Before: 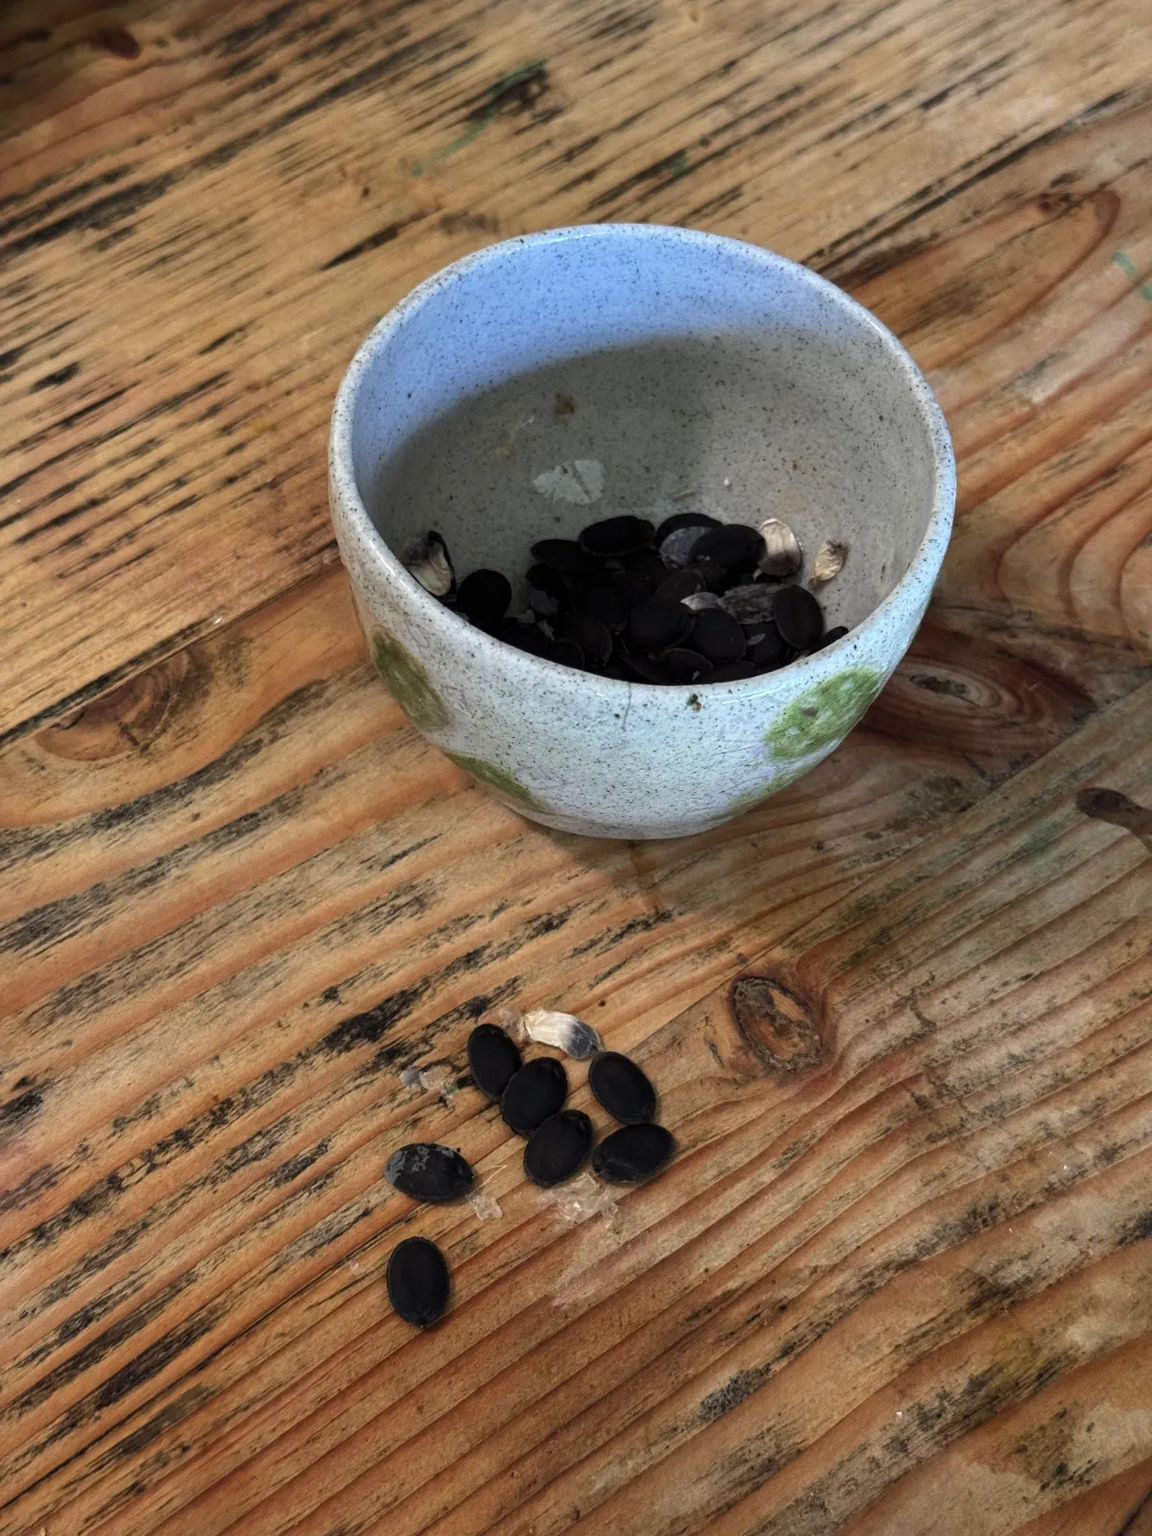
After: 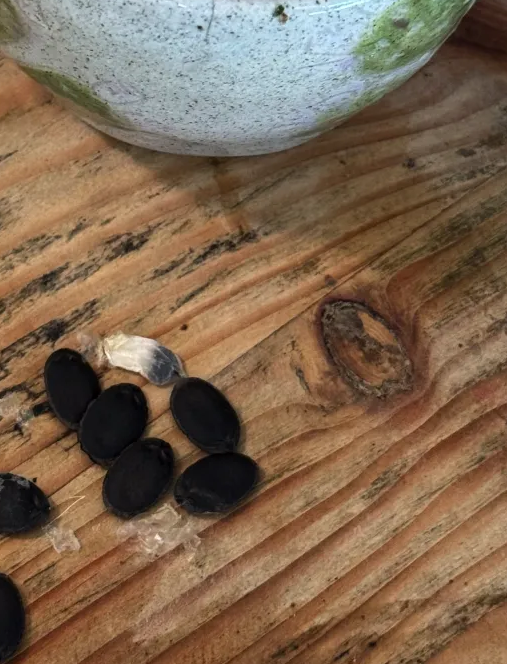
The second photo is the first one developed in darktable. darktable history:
crop: left 36.996%, top 44.931%, right 20.712%, bottom 13.508%
